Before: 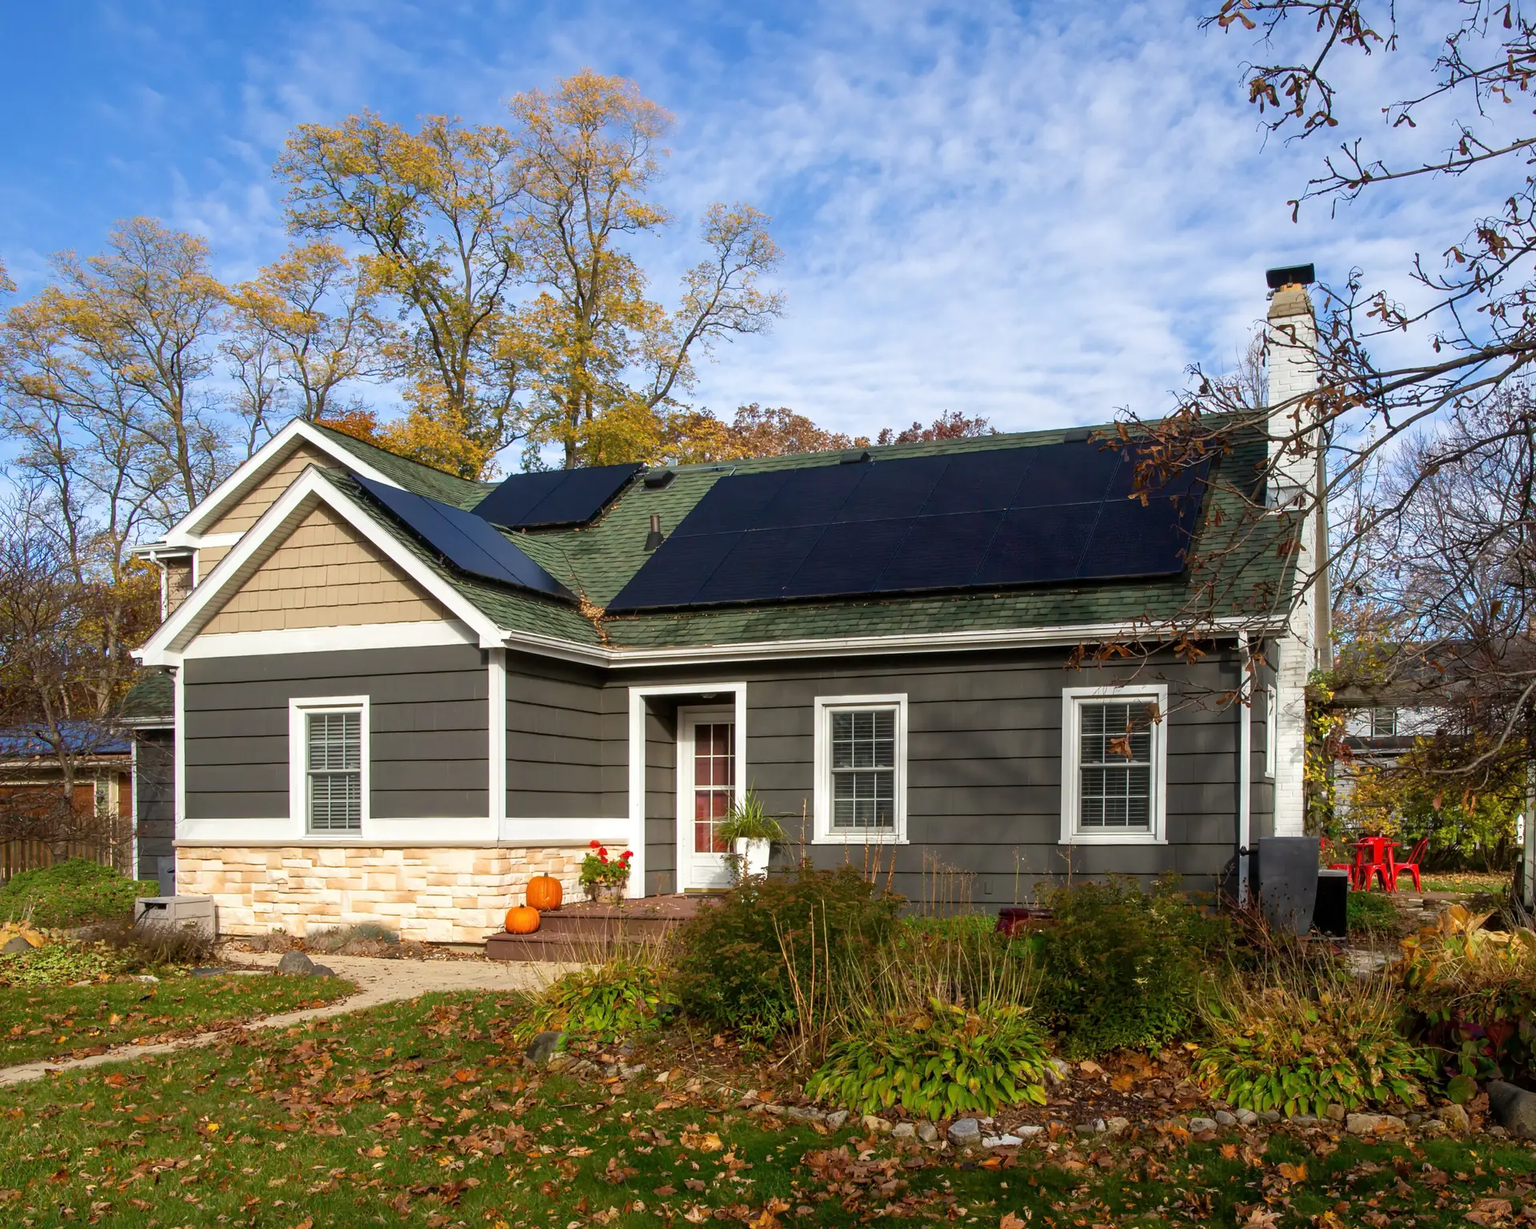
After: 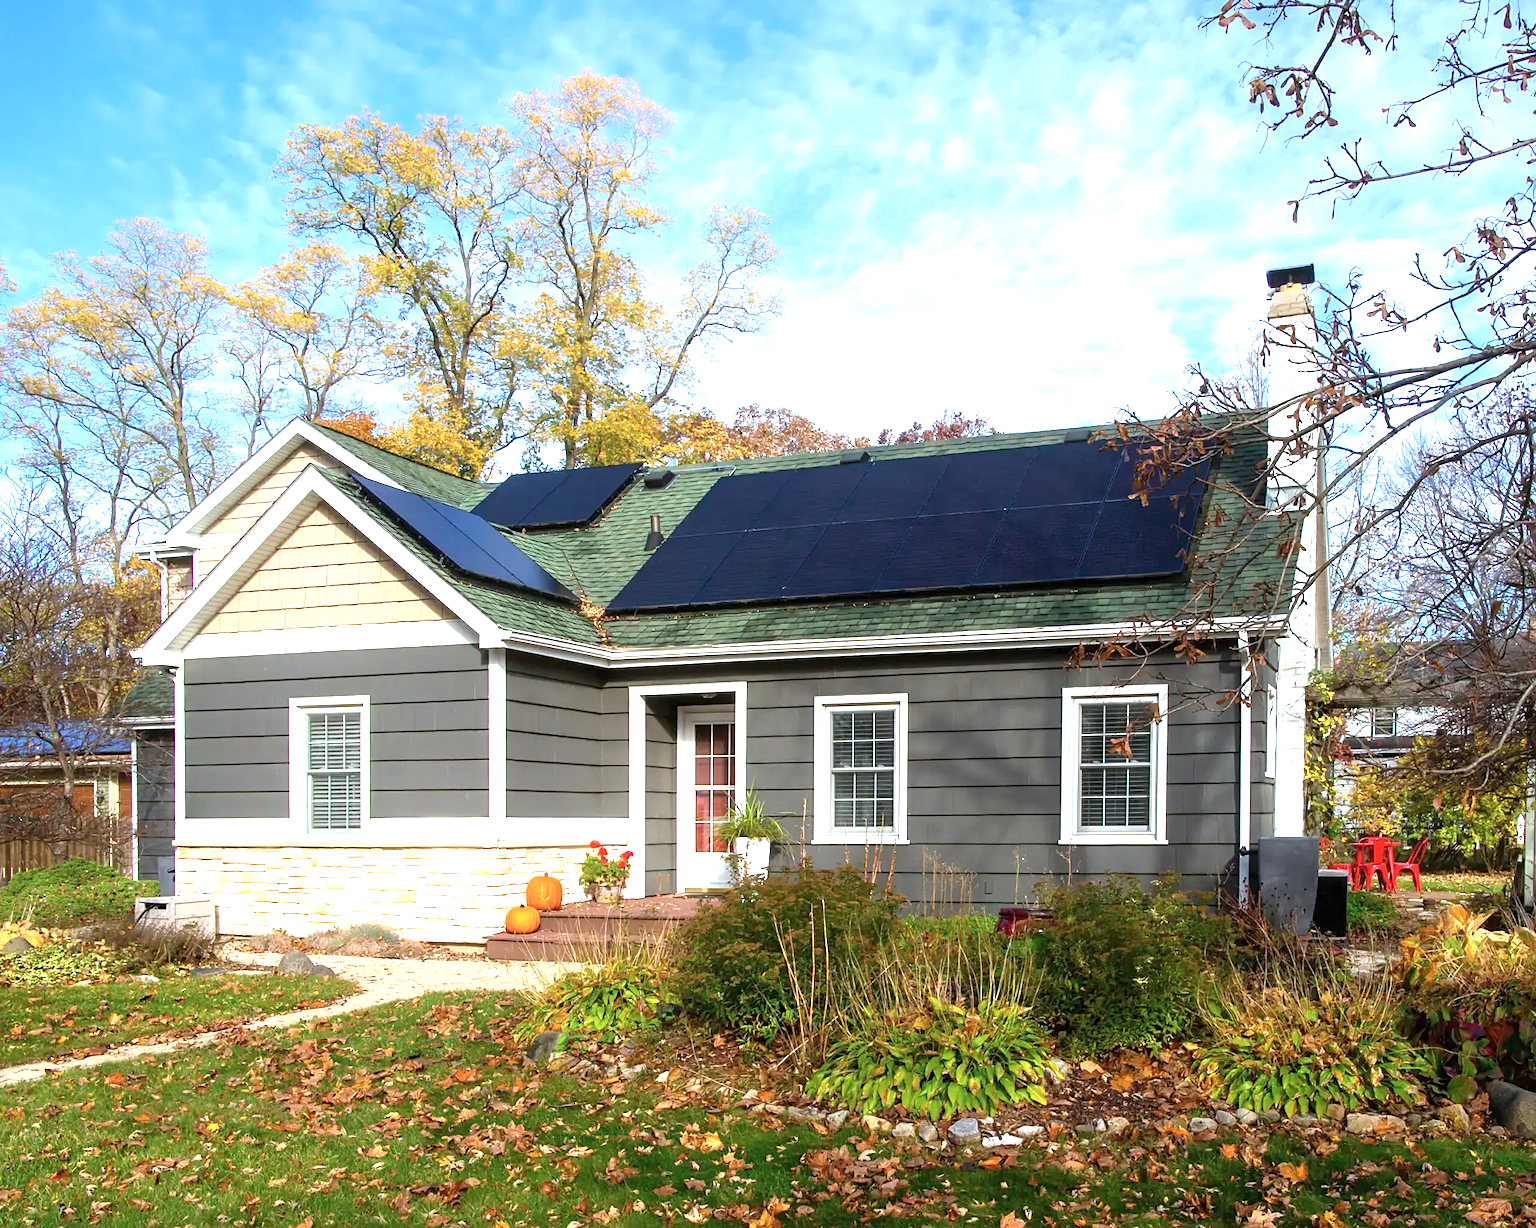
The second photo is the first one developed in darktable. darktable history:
color calibration: x 0.367, y 0.379, temperature 4395.86 K
shadows and highlights: radius 93.07, shadows -14.46, white point adjustment 0.23, highlights 31.48, compress 48.23%, highlights color adjustment 52.79%, soften with gaussian
exposure: black level correction 0, exposure 1.1 EV, compensate exposure bias true, compensate highlight preservation false
sharpen: amount 0.2
